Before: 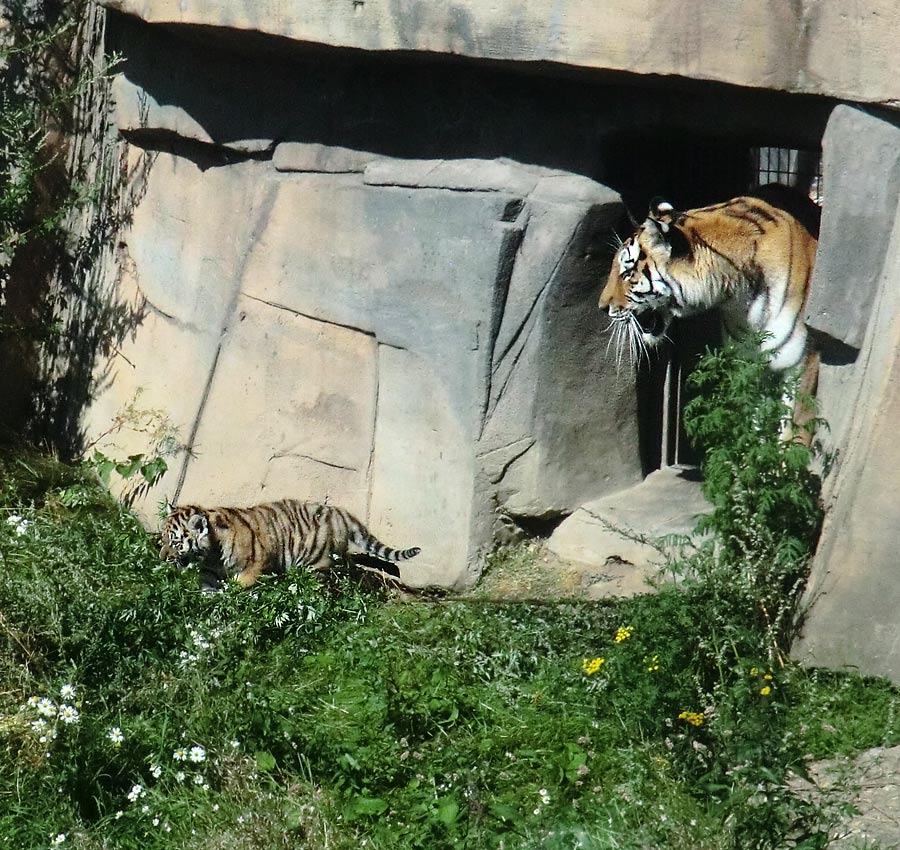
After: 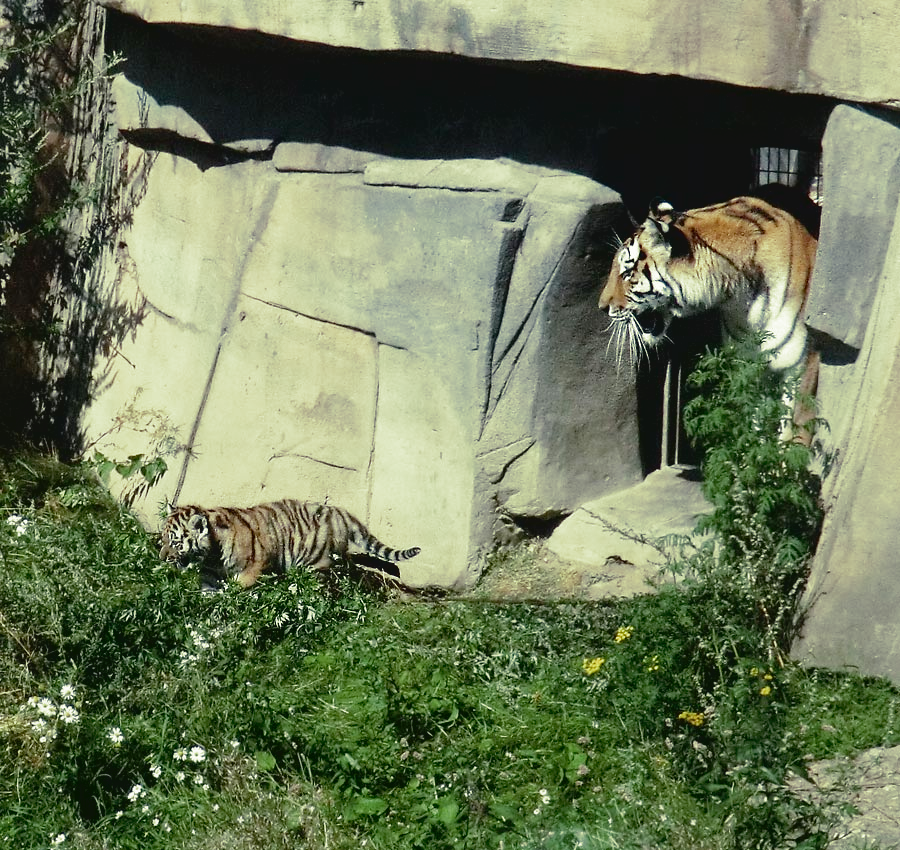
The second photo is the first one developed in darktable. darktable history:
exposure: black level correction 0.007, exposure 0.159 EV, compensate highlight preservation false
split-toning: shadows › hue 290.82°, shadows › saturation 0.34, highlights › saturation 0.38, balance 0, compress 50%
contrast brightness saturation: contrast -0.1, saturation -0.1
tone equalizer: on, module defaults
